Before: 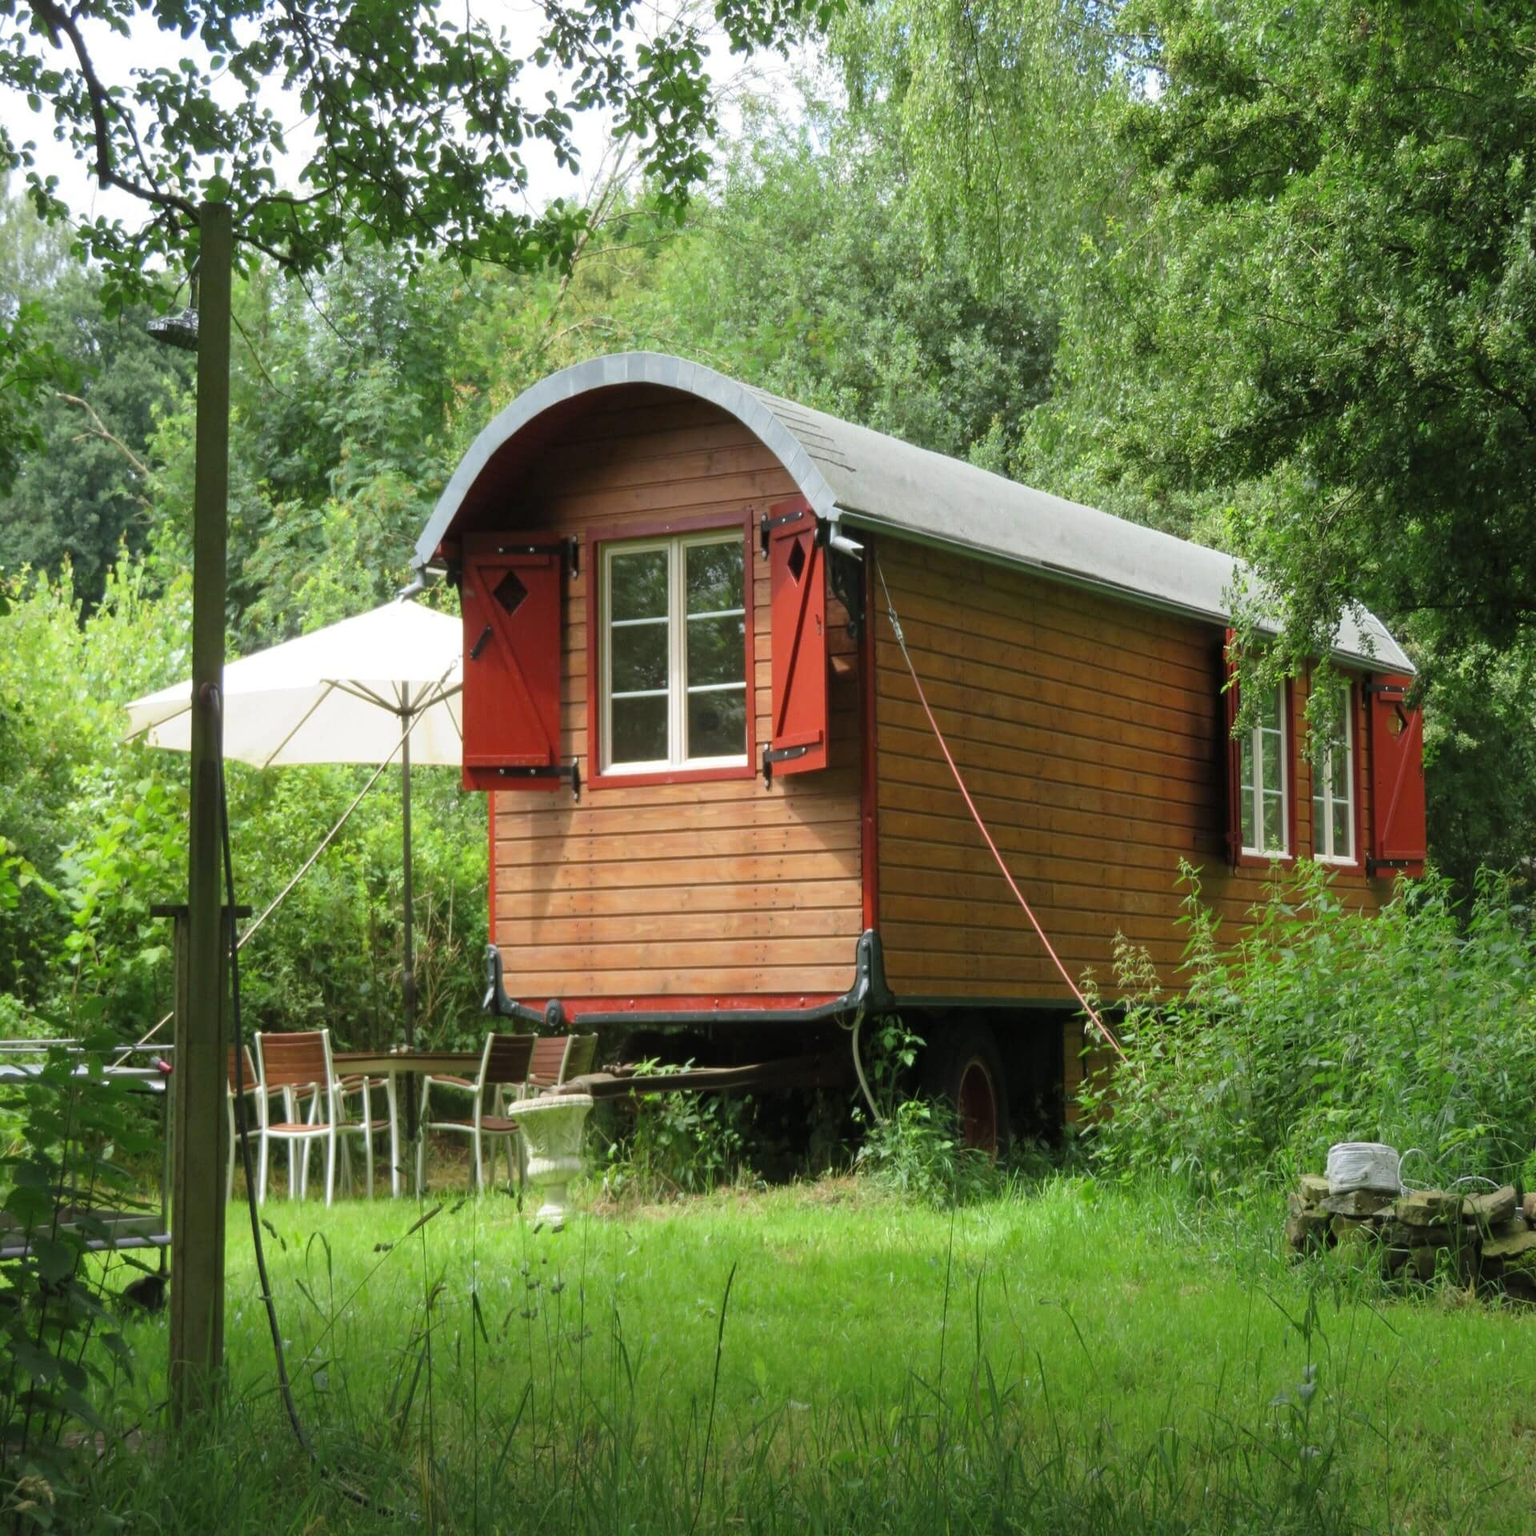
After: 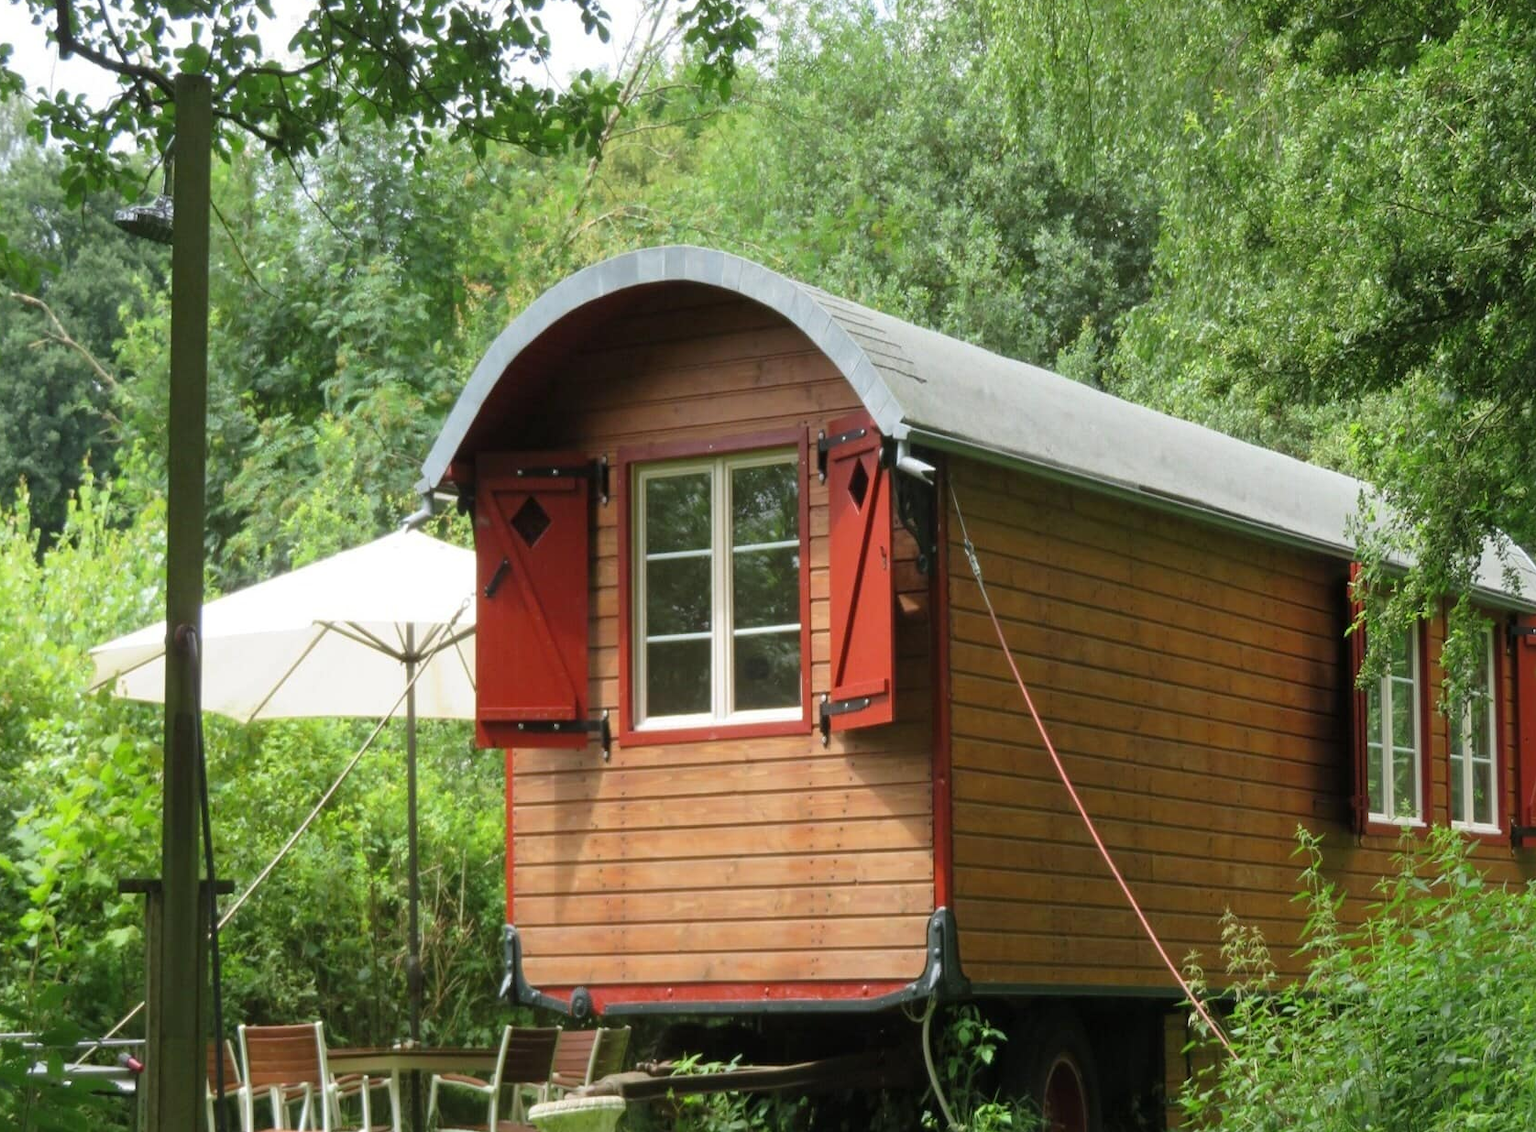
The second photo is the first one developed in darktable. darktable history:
crop: left 3.076%, top 8.963%, right 9.63%, bottom 26.654%
